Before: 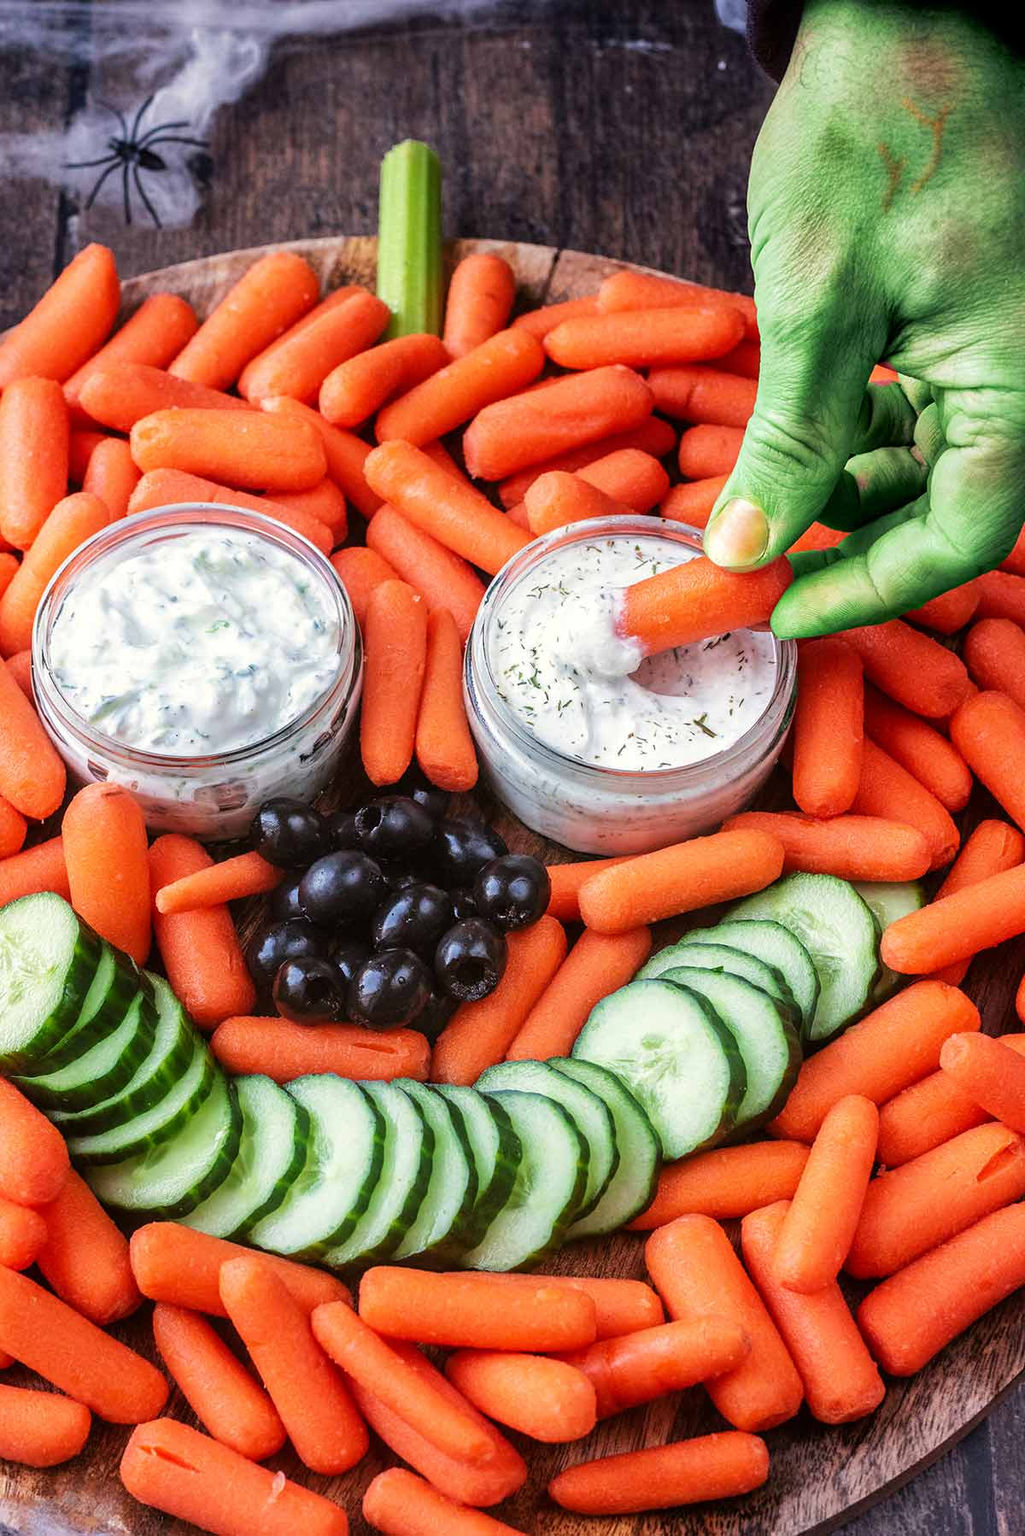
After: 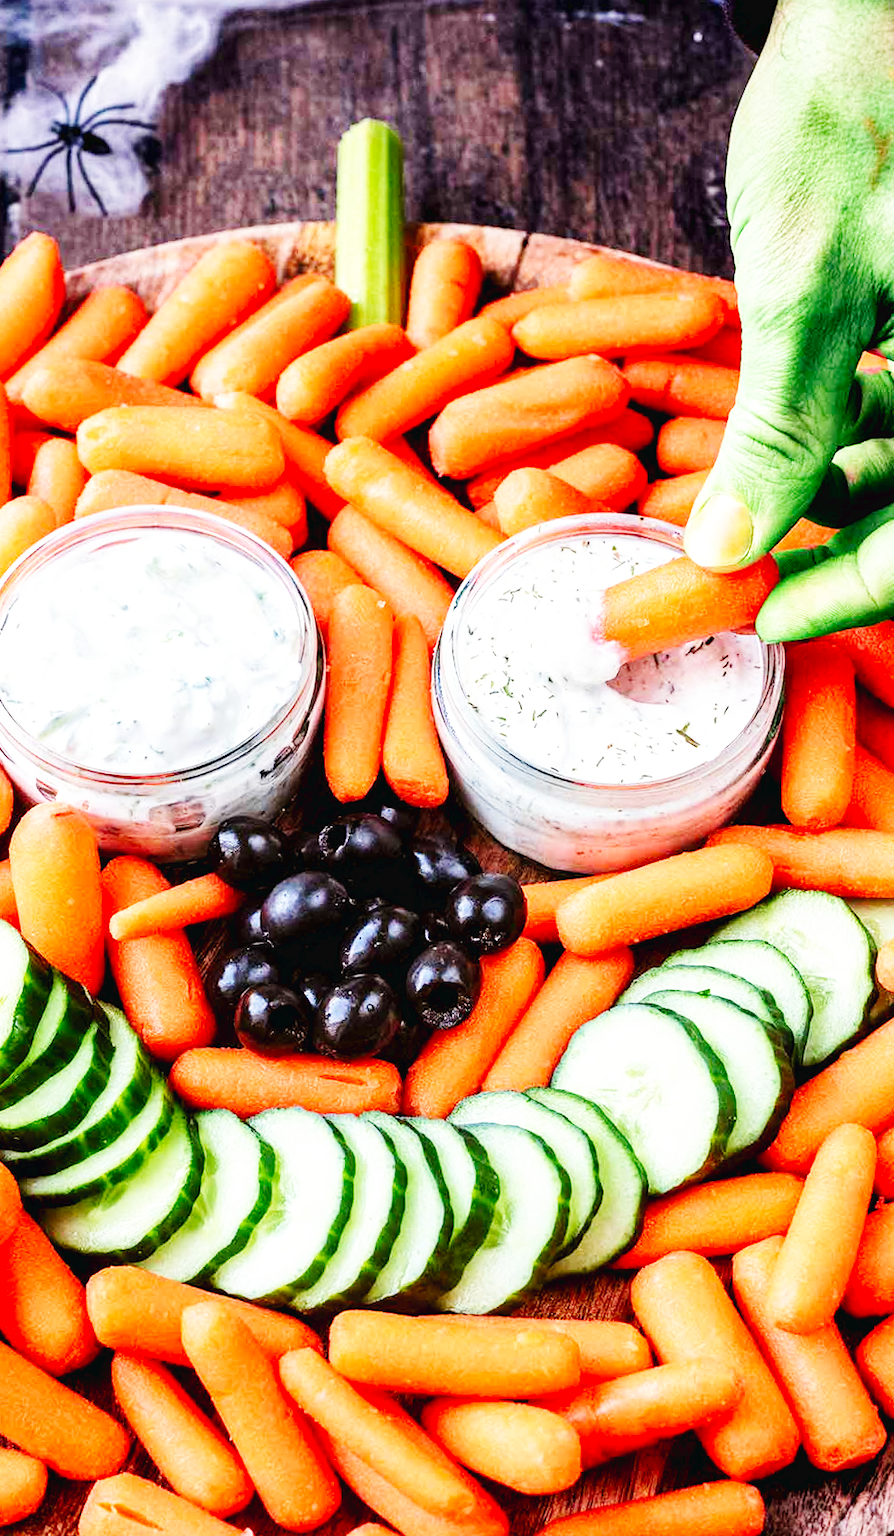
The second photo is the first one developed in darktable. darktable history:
crop and rotate: angle 0.658°, left 4.508%, top 1.045%, right 11.466%, bottom 2.693%
exposure: black level correction 0.004, exposure 0.016 EV, compensate highlight preservation false
base curve: curves: ch0 [(0, 0.003) (0.001, 0.002) (0.006, 0.004) (0.02, 0.022) (0.048, 0.086) (0.094, 0.234) (0.162, 0.431) (0.258, 0.629) (0.385, 0.8) (0.548, 0.918) (0.751, 0.988) (1, 1)], preserve colors none
